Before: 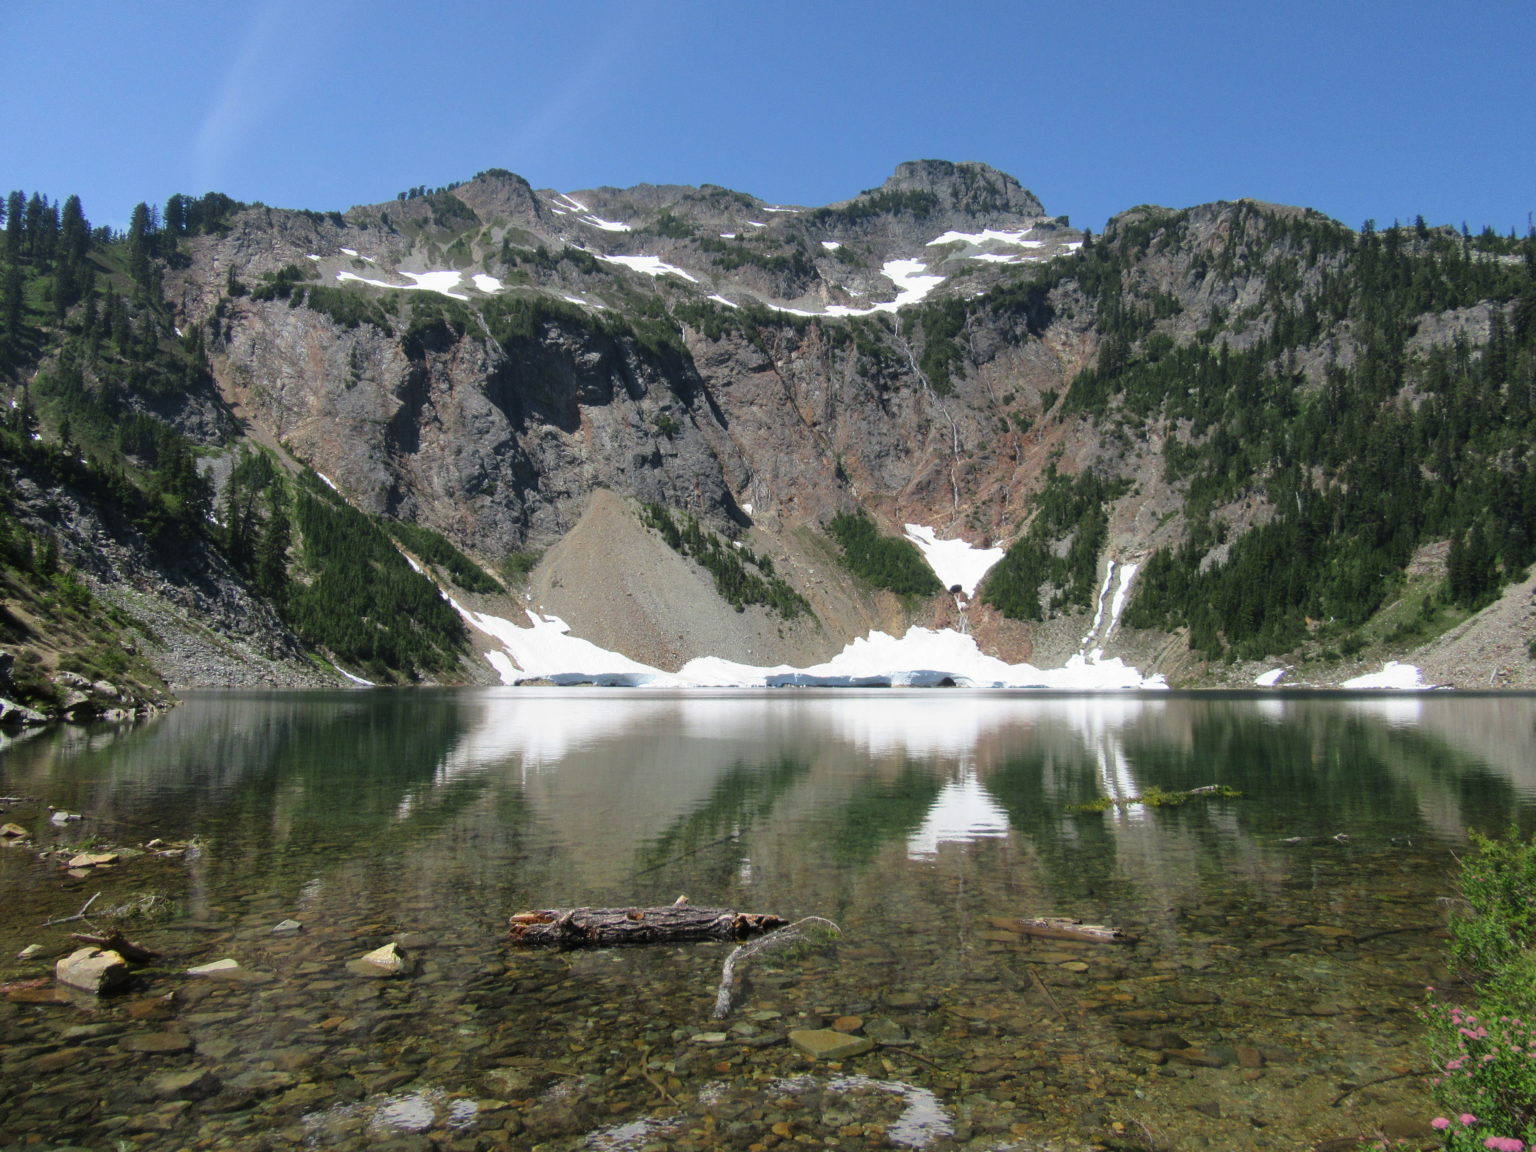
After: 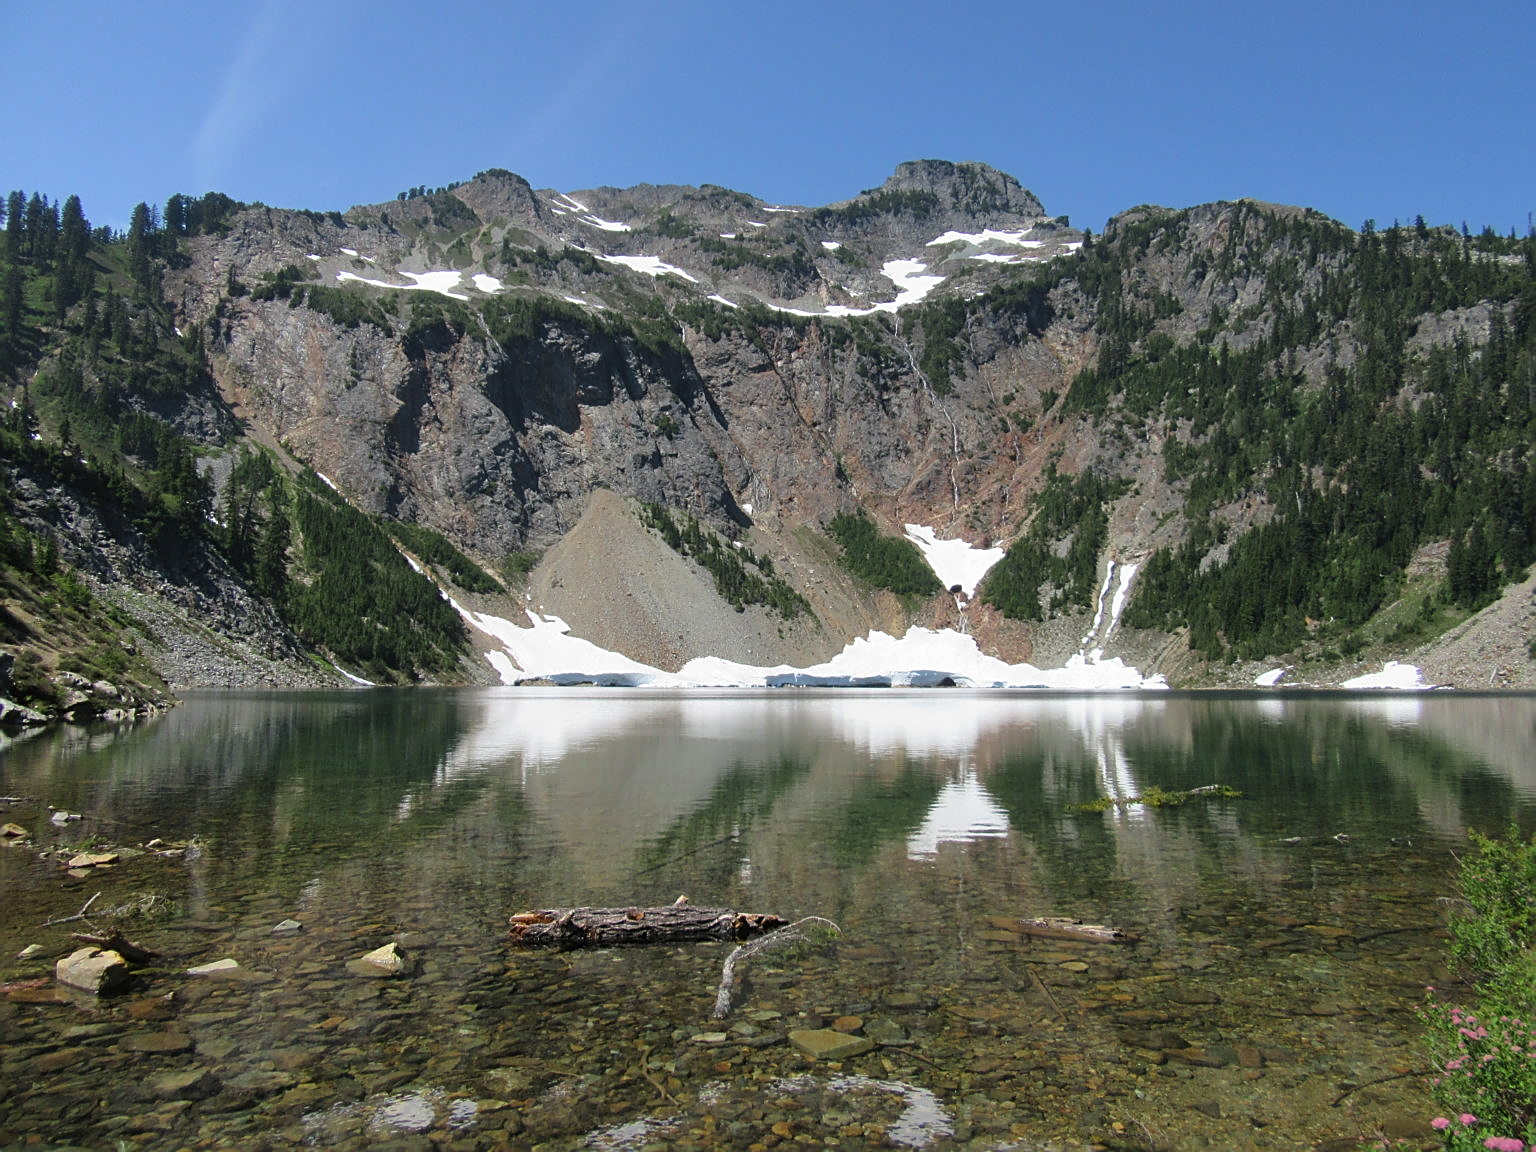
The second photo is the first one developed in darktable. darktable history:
sharpen: on, module defaults
shadows and highlights: radius 126.13, shadows 21.23, highlights -21.28, low approximation 0.01
